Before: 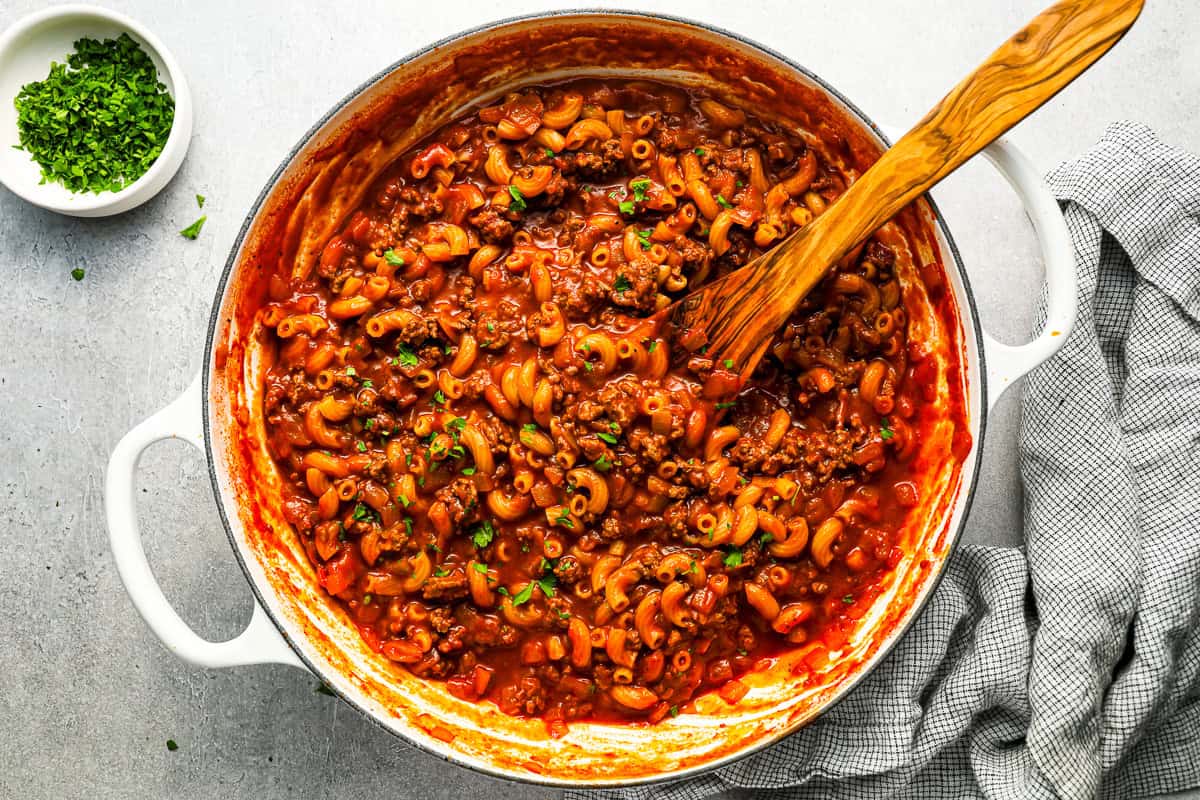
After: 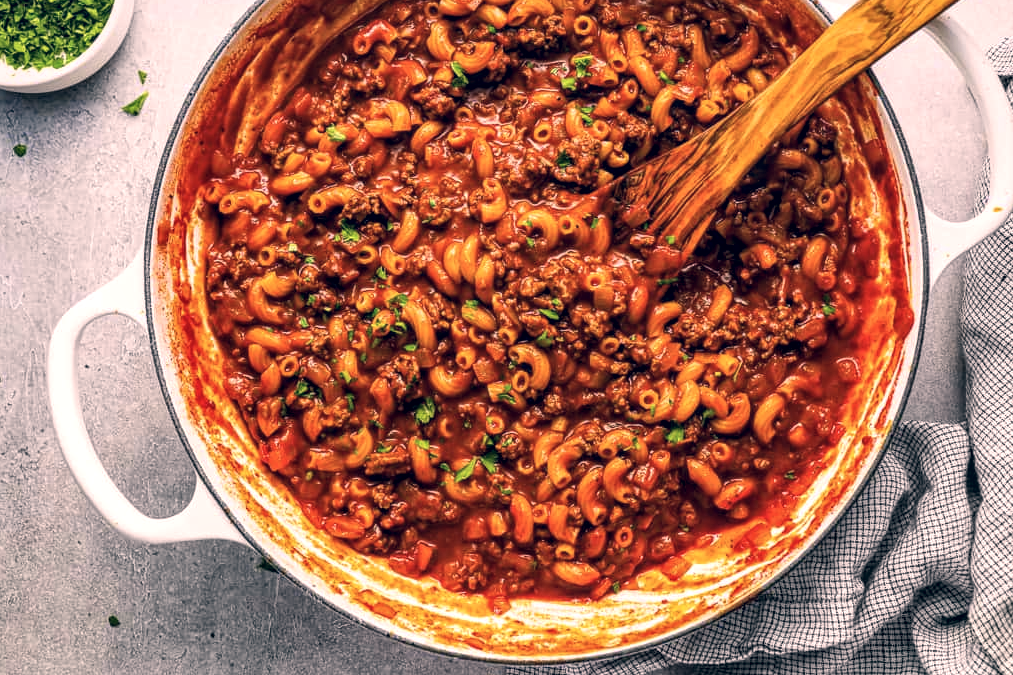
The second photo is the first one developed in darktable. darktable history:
crop and rotate: left 4.842%, top 15.51%, right 10.668%
local contrast: detail 130%
color correction: highlights a* 14.46, highlights b* 5.85, shadows a* -5.53, shadows b* -15.24, saturation 0.85
